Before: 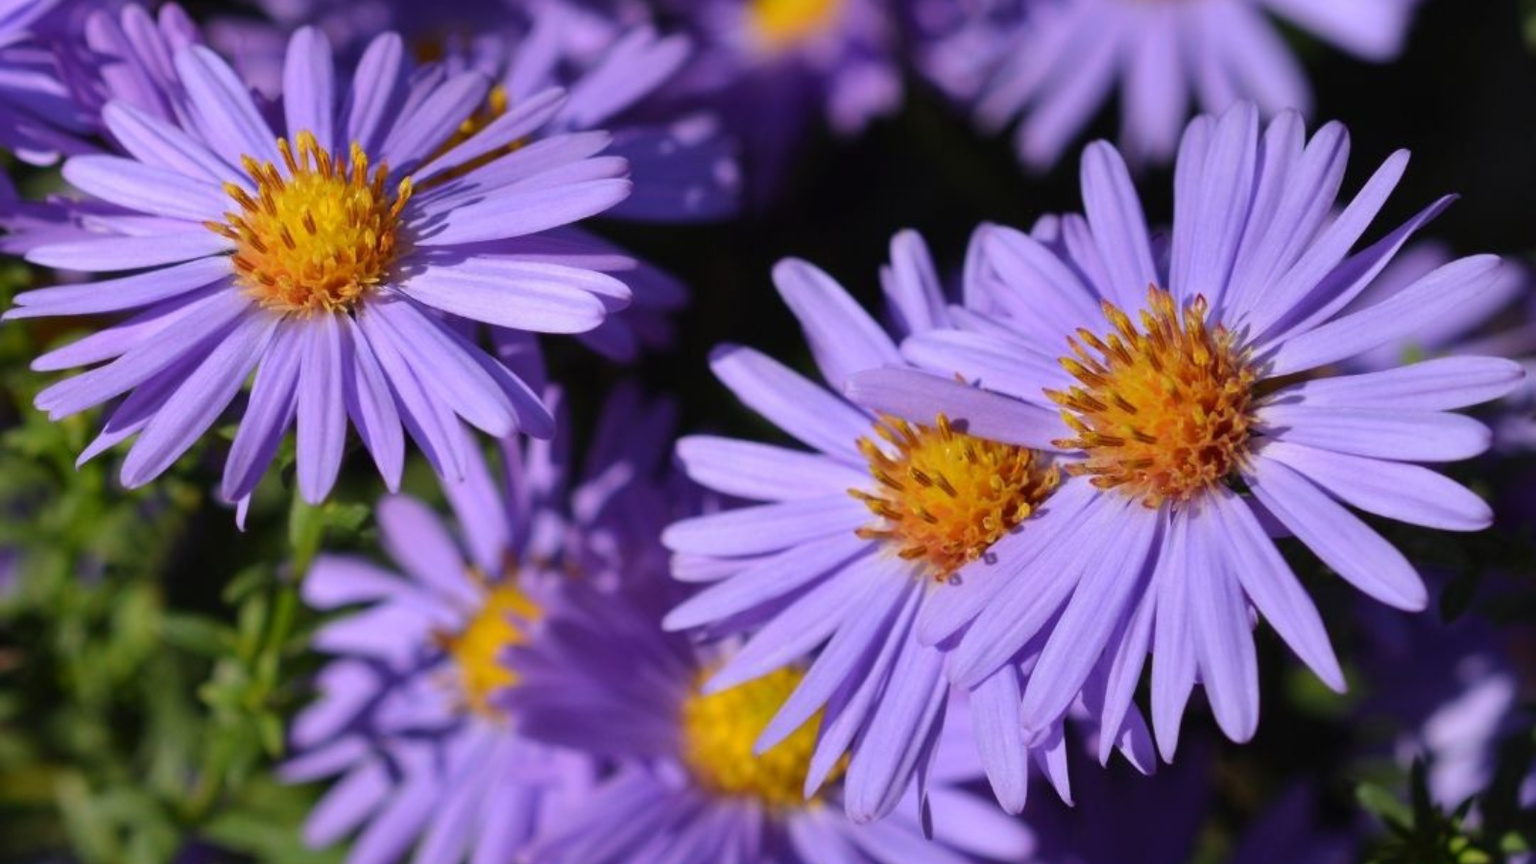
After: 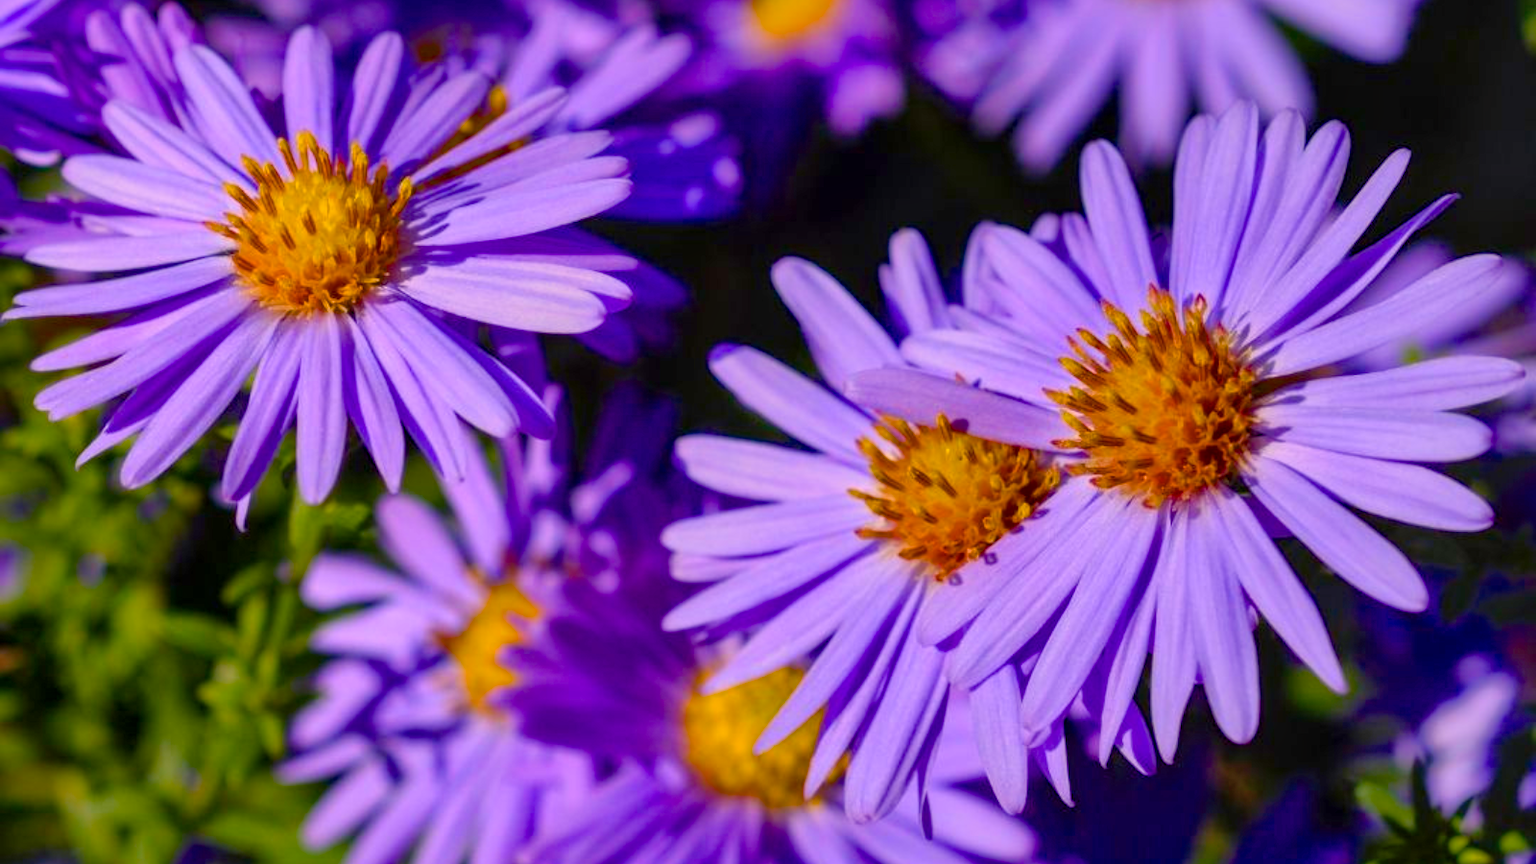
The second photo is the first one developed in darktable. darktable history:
color balance rgb: highlights gain › chroma 3.622%, highlights gain › hue 58.75°, shadows fall-off 101.685%, perceptual saturation grading › global saturation 20%, perceptual saturation grading › highlights -25.42%, perceptual saturation grading › shadows 50.169%, mask middle-gray fulcrum 22.529%, global vibrance 40.132%
local contrast: on, module defaults
exposure: black level correction 0.001, compensate exposure bias true, compensate highlight preservation false
shadows and highlights: highlights color adjustment 39.99%
